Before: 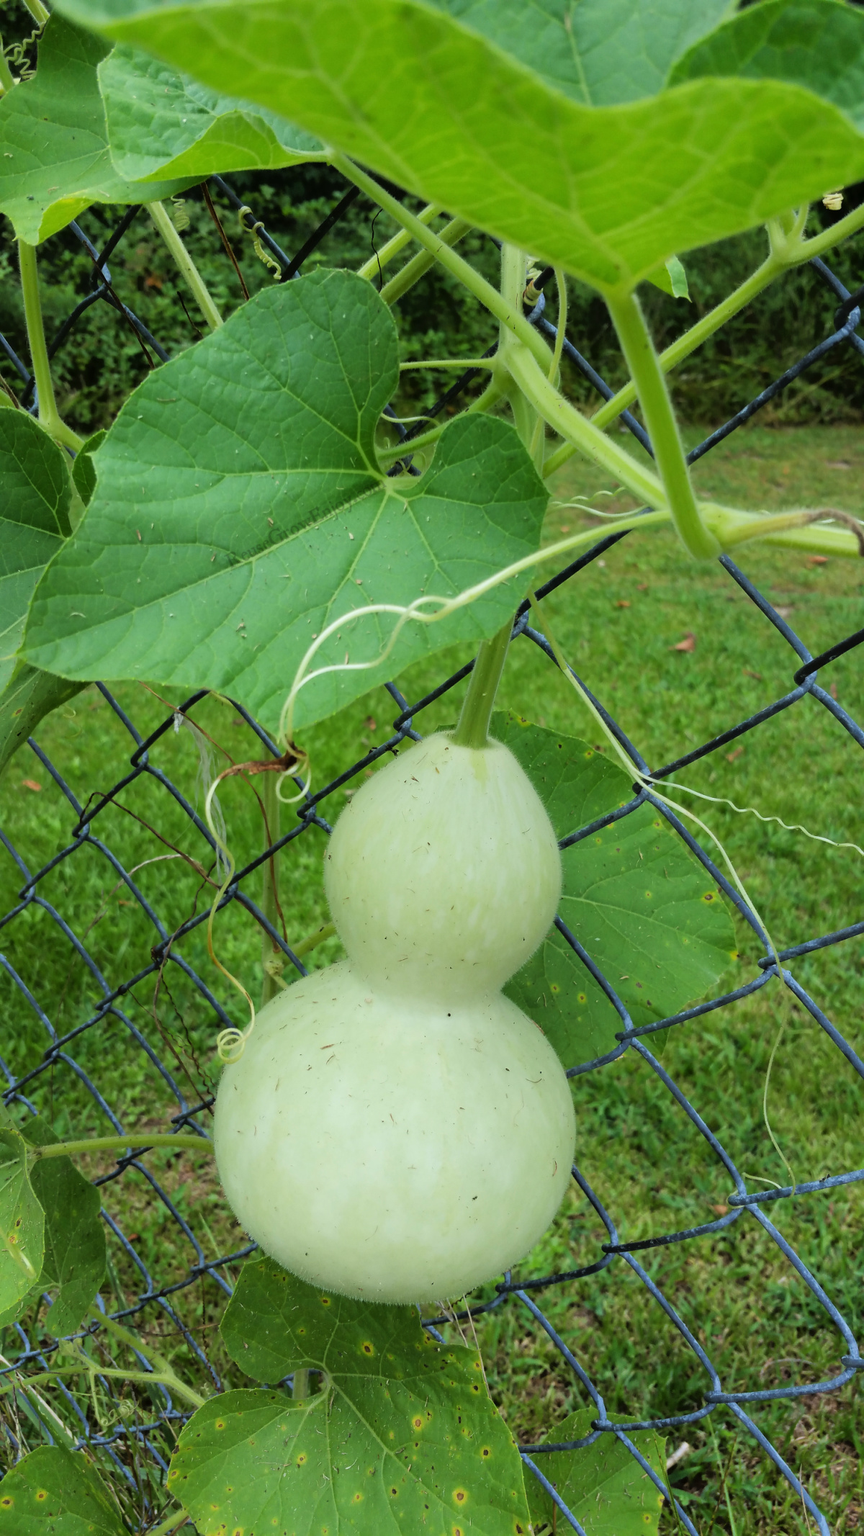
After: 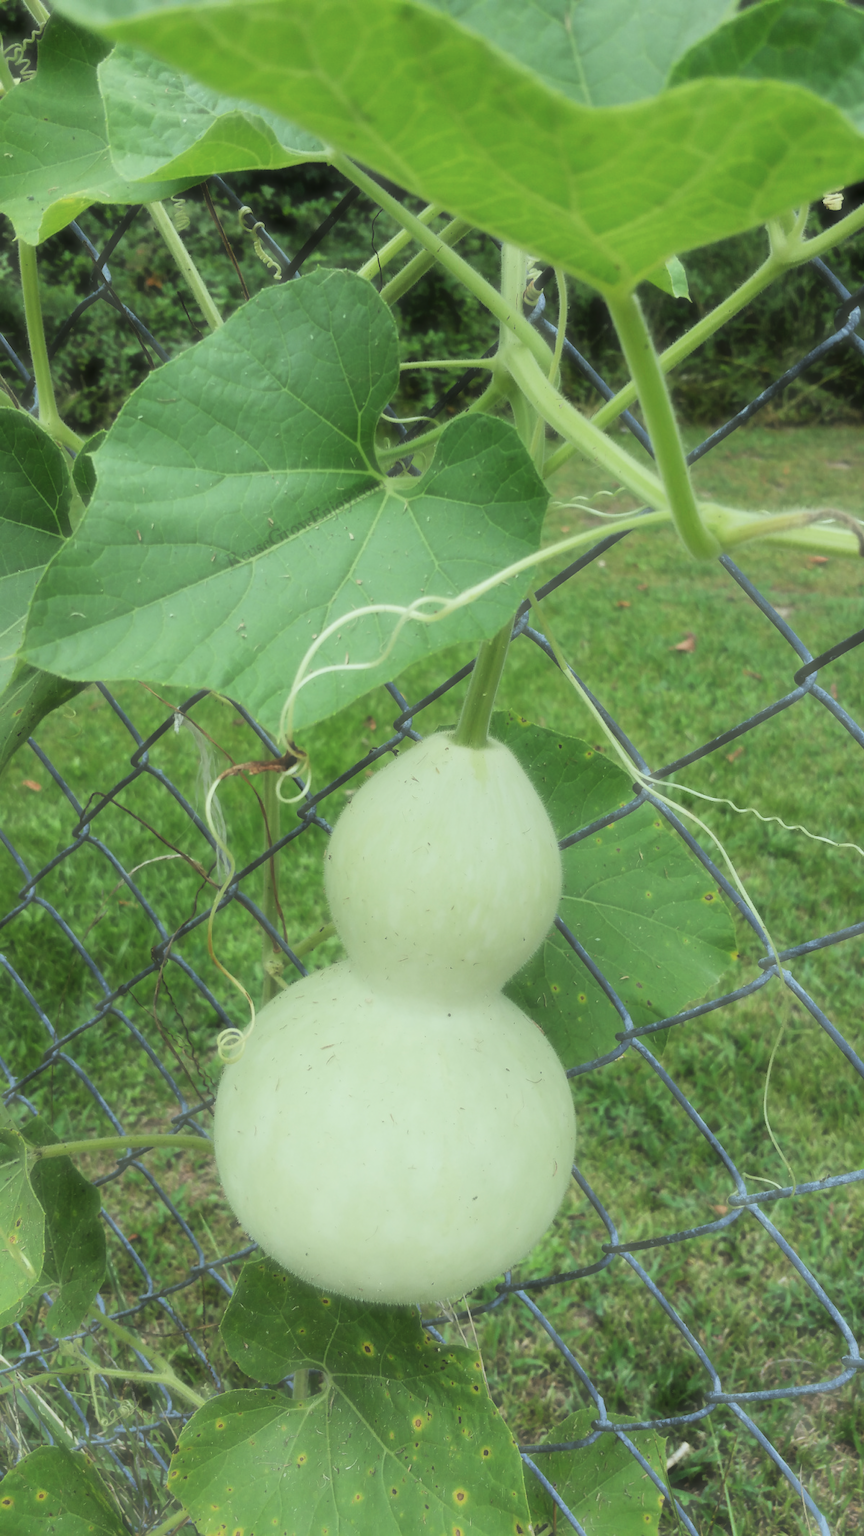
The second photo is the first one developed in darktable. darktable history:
haze removal: strength -0.9, distance 0.225, compatibility mode true, adaptive false | blend: blend mode normal, opacity 15%; mask: uniform (no mask)
